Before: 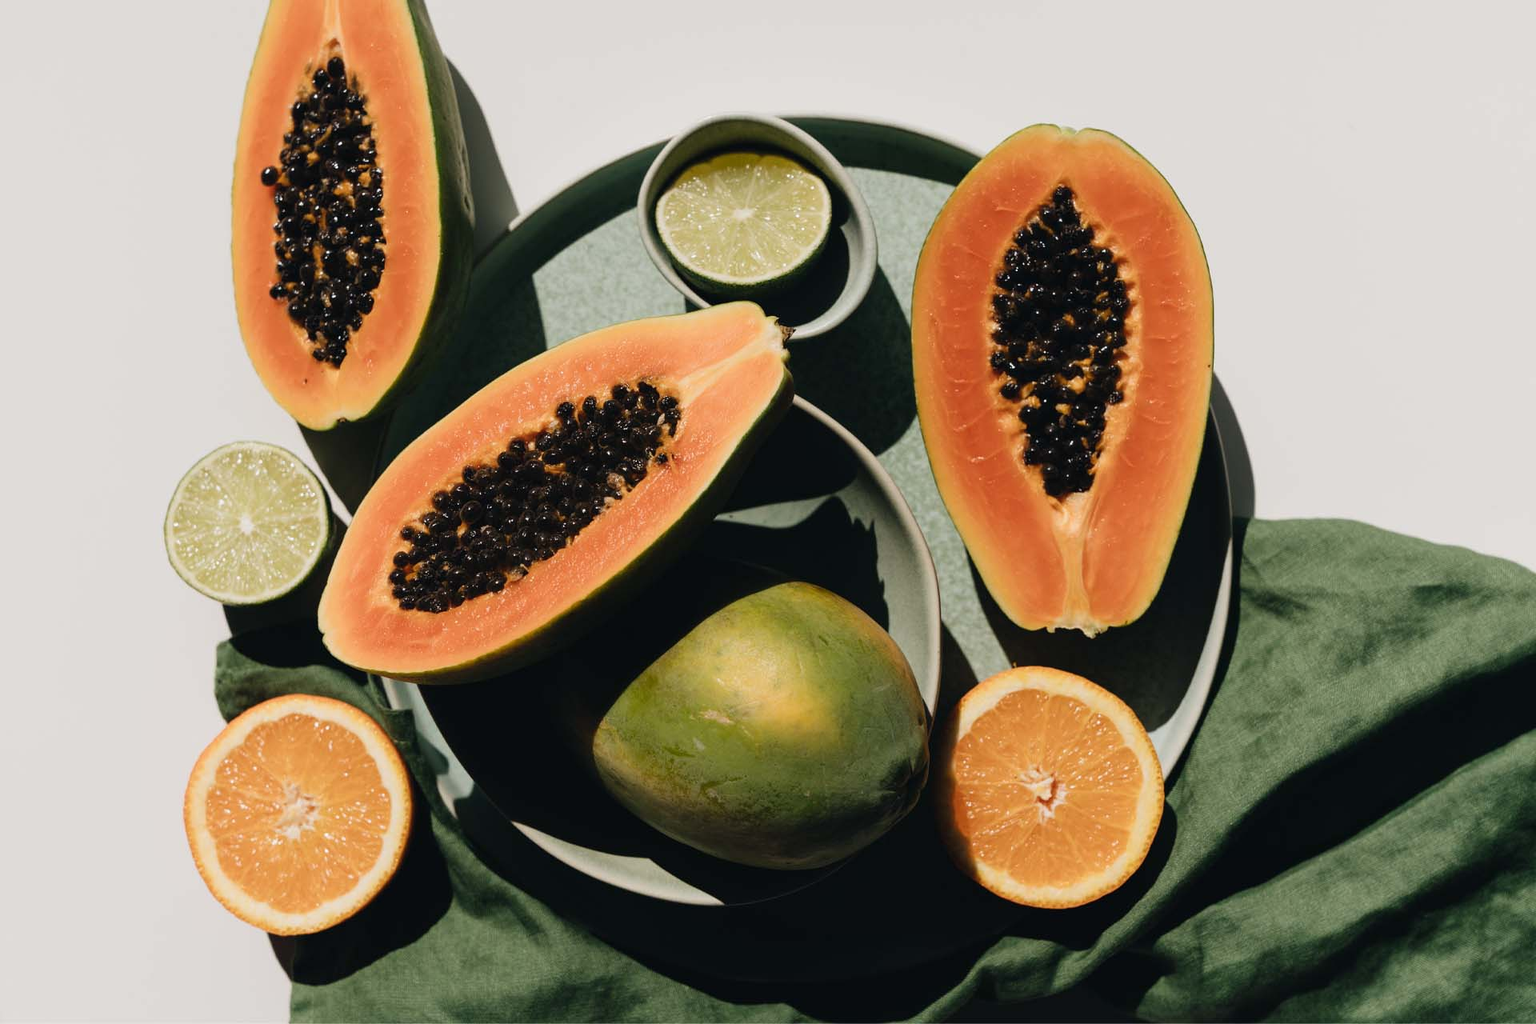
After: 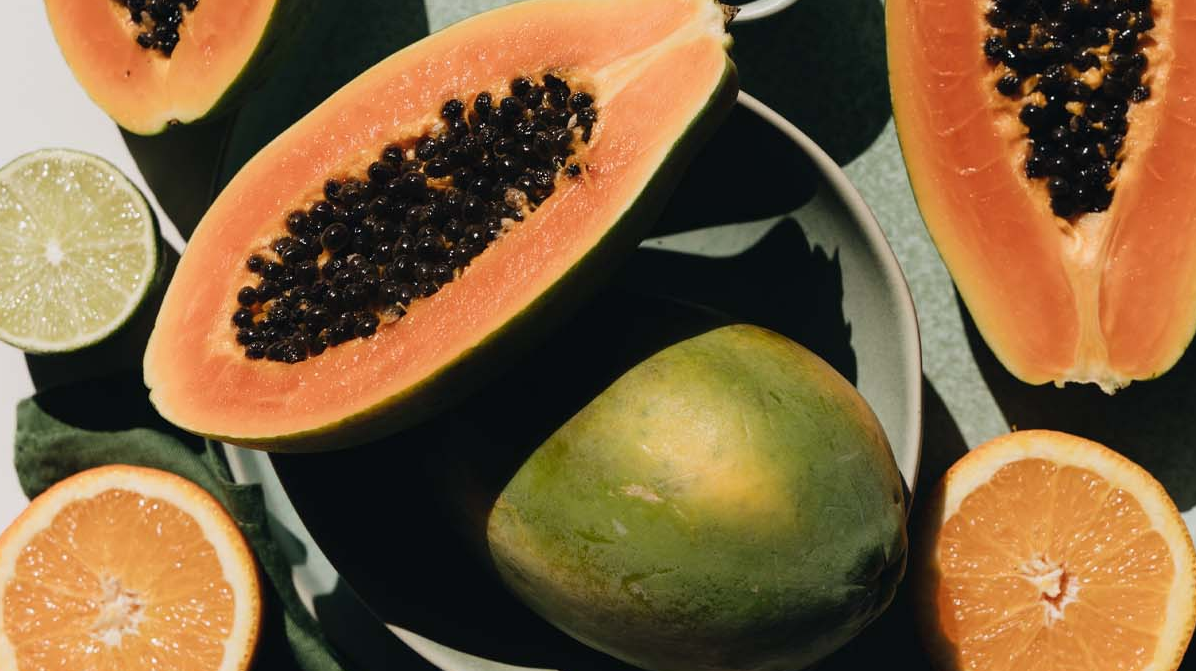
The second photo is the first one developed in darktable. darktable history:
crop: left 13.239%, top 31.515%, right 24.459%, bottom 16.04%
